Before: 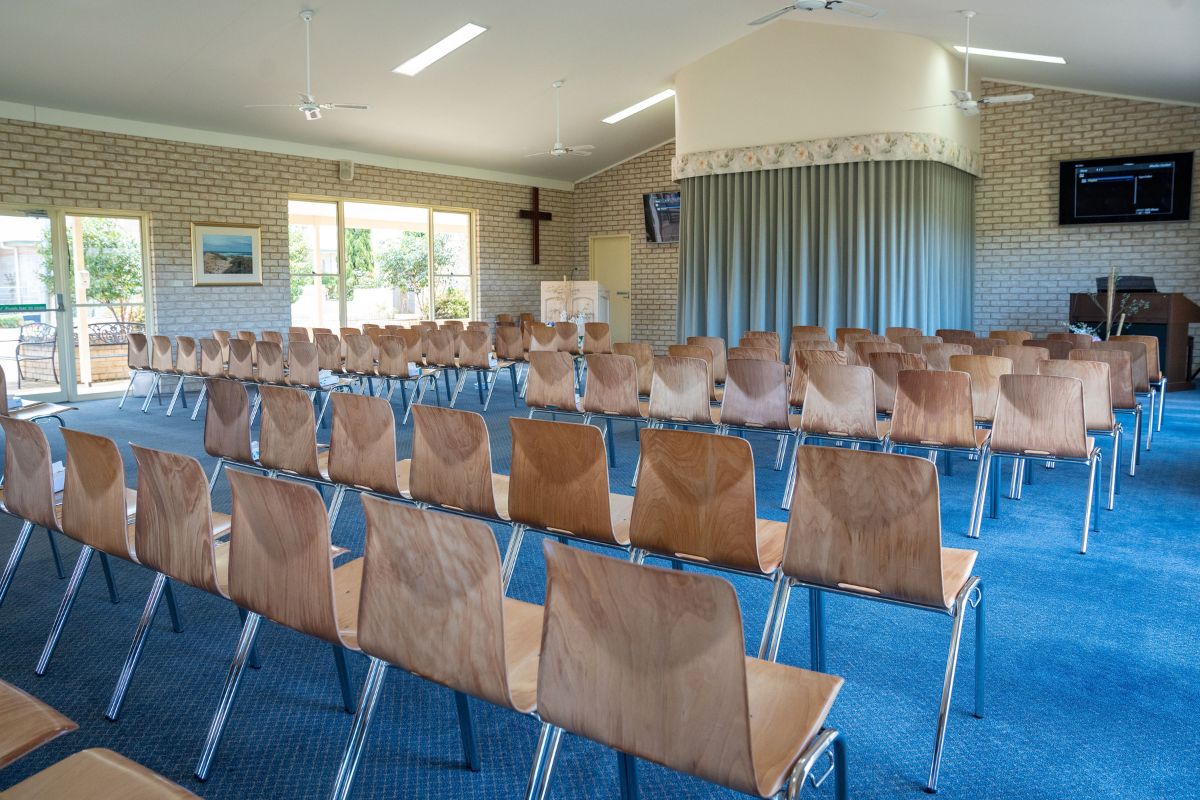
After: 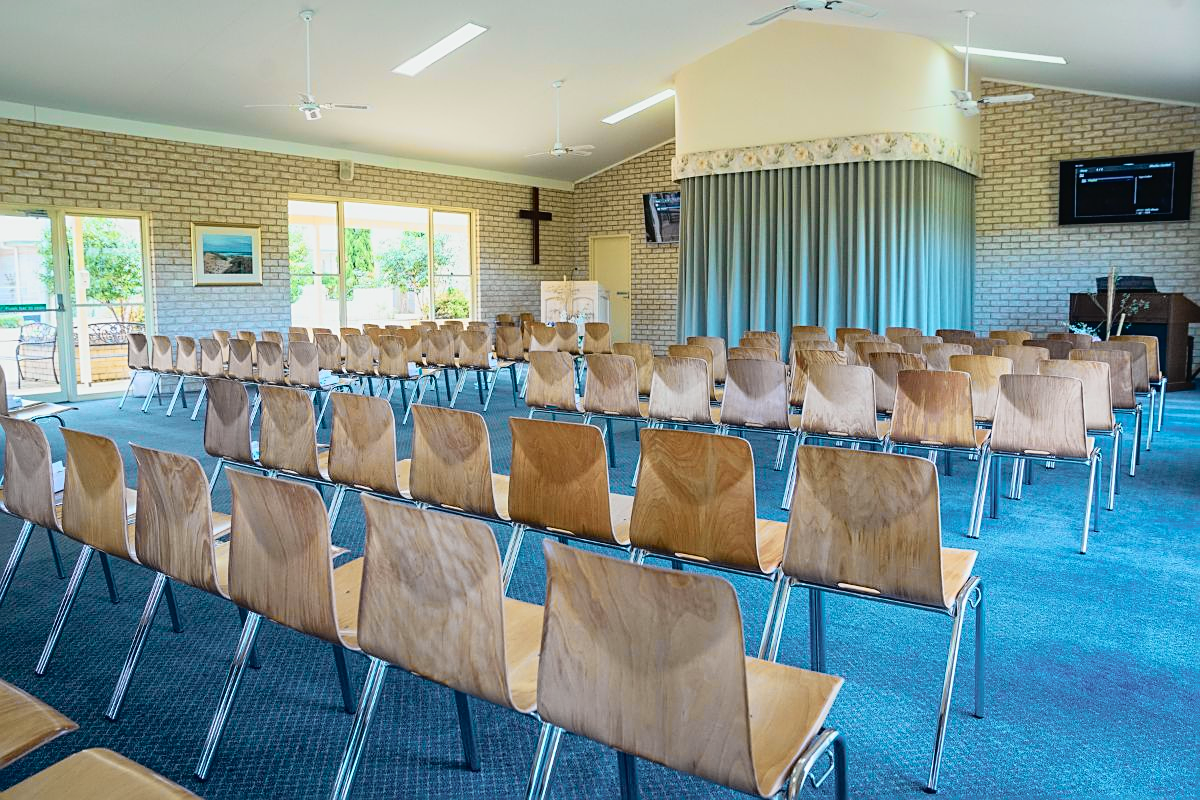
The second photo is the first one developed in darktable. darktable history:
tone curve: curves: ch0 [(0, 0.022) (0.114, 0.088) (0.282, 0.316) (0.446, 0.511) (0.613, 0.693) (0.786, 0.843) (0.999, 0.949)]; ch1 [(0, 0) (0.395, 0.343) (0.463, 0.427) (0.486, 0.474) (0.503, 0.5) (0.535, 0.522) (0.555, 0.546) (0.594, 0.614) (0.755, 0.793) (1, 1)]; ch2 [(0, 0) (0.369, 0.388) (0.449, 0.431) (0.501, 0.5) (0.528, 0.517) (0.561, 0.59) (0.612, 0.646) (0.697, 0.721) (1, 1)], color space Lab, independent channels, preserve colors none
sharpen: on, module defaults
